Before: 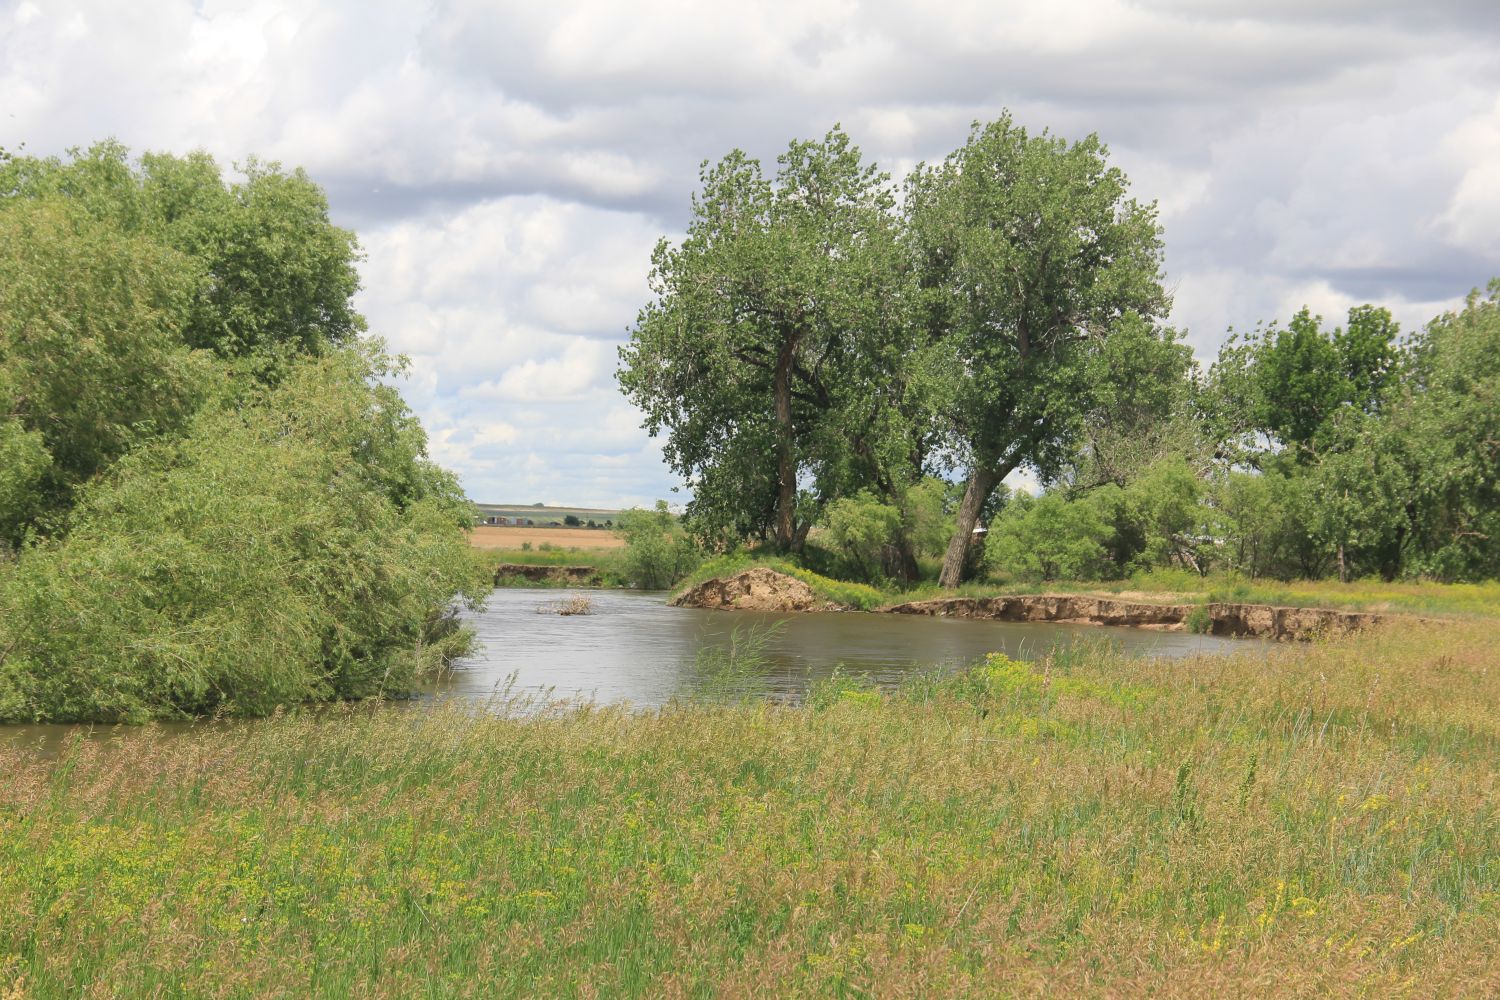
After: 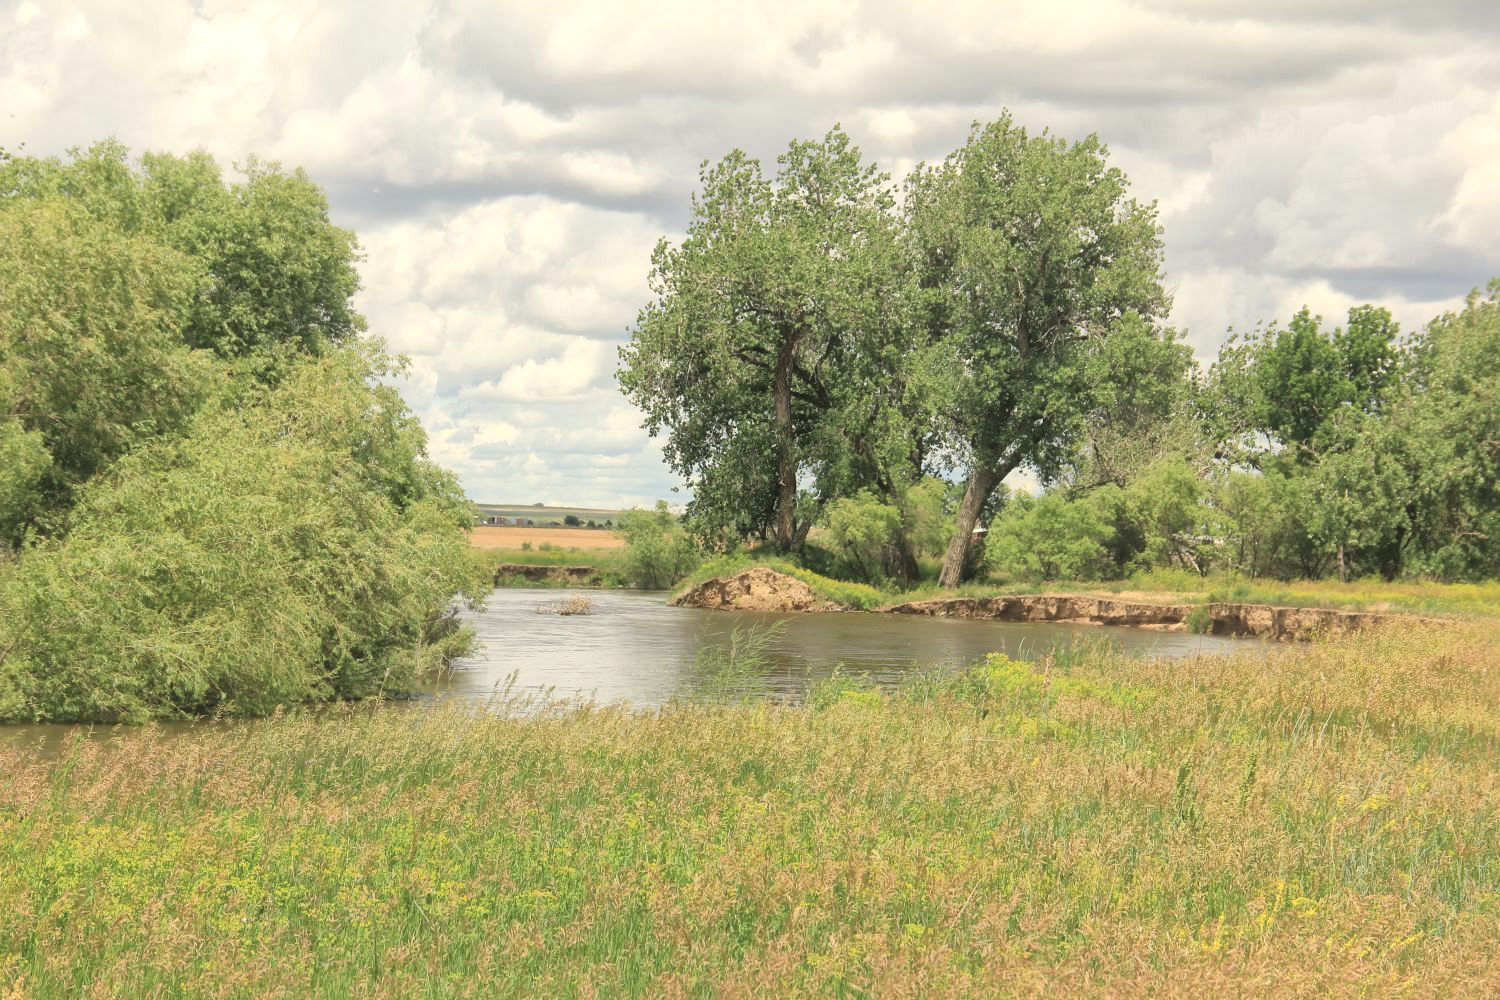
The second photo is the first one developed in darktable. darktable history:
white balance: red 1.029, blue 0.92
global tonemap: drago (1, 100), detail 1
